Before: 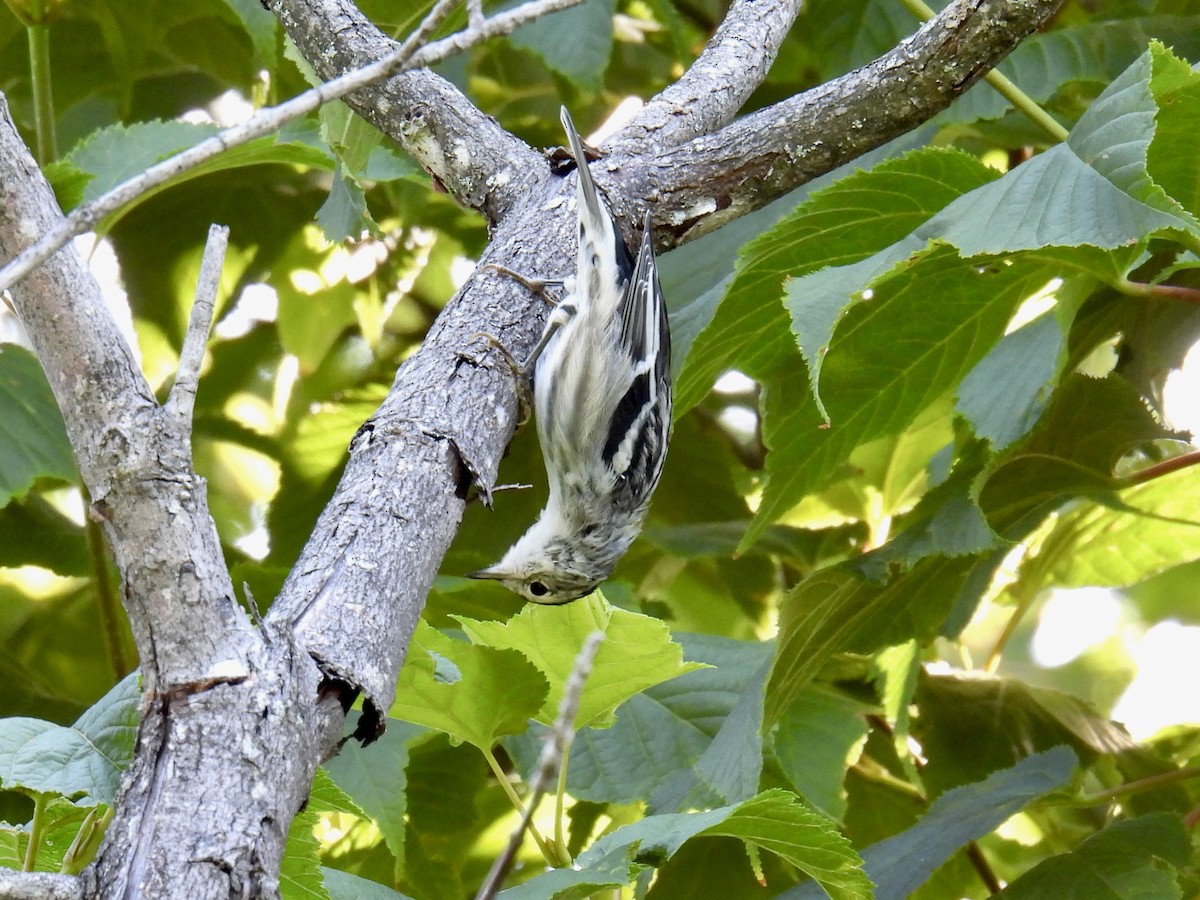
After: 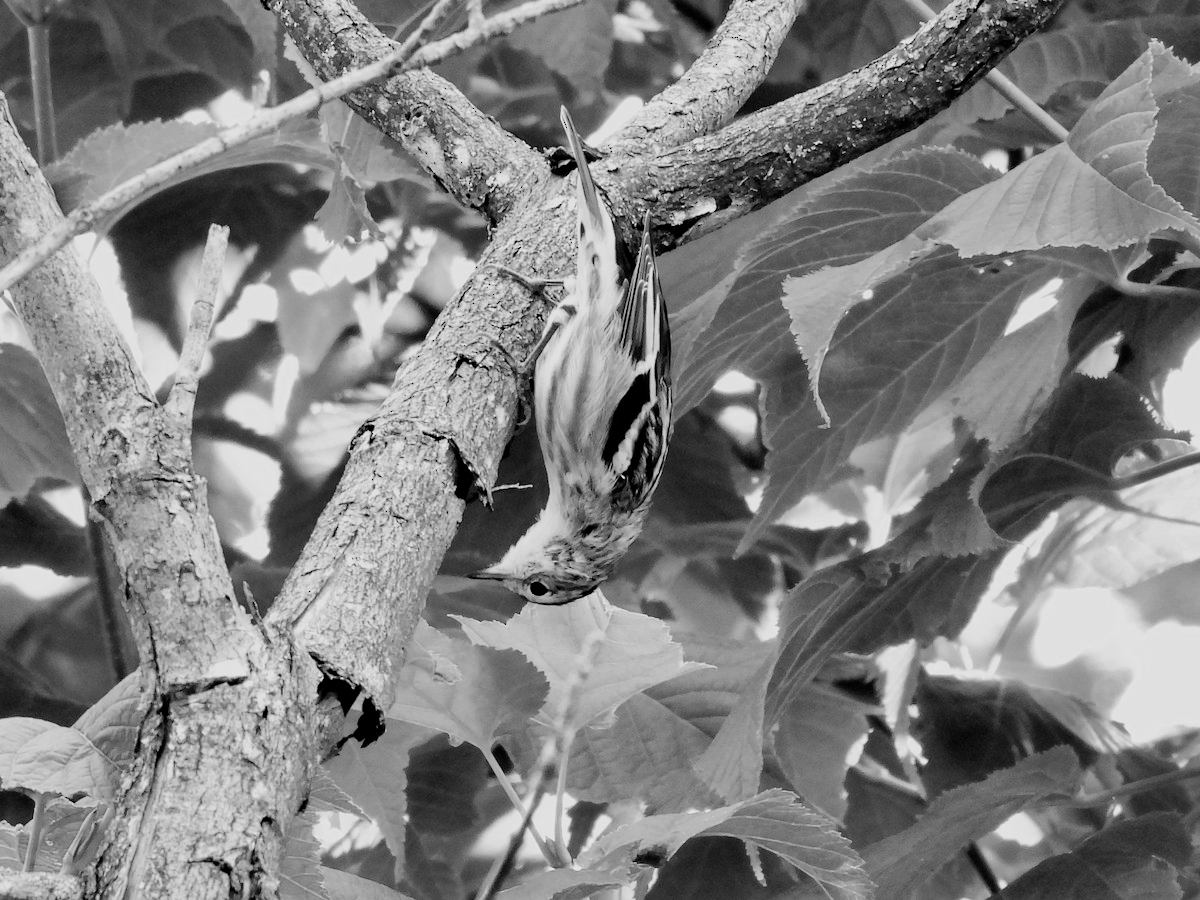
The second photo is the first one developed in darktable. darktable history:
filmic rgb: black relative exposure -5.01 EV, white relative exposure 3.17 EV, hardness 3.43, contrast 1.196, highlights saturation mix -49.1%, add noise in highlights 0.001, color science v3 (2019), use custom middle-gray values true, iterations of high-quality reconstruction 0, contrast in highlights soft
